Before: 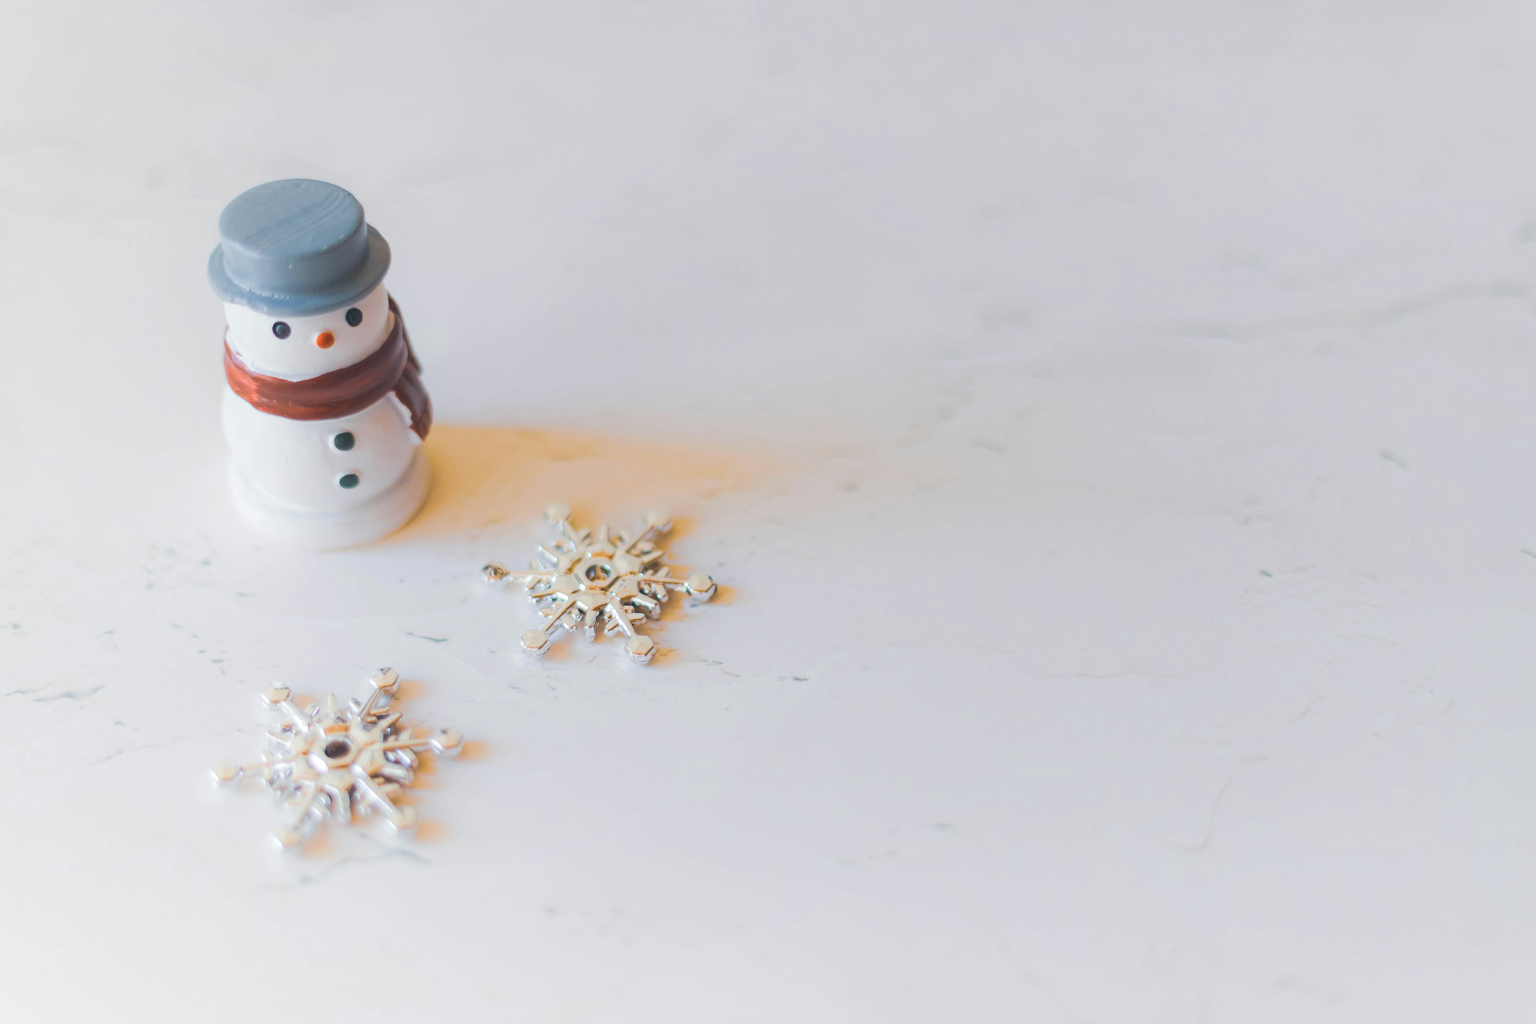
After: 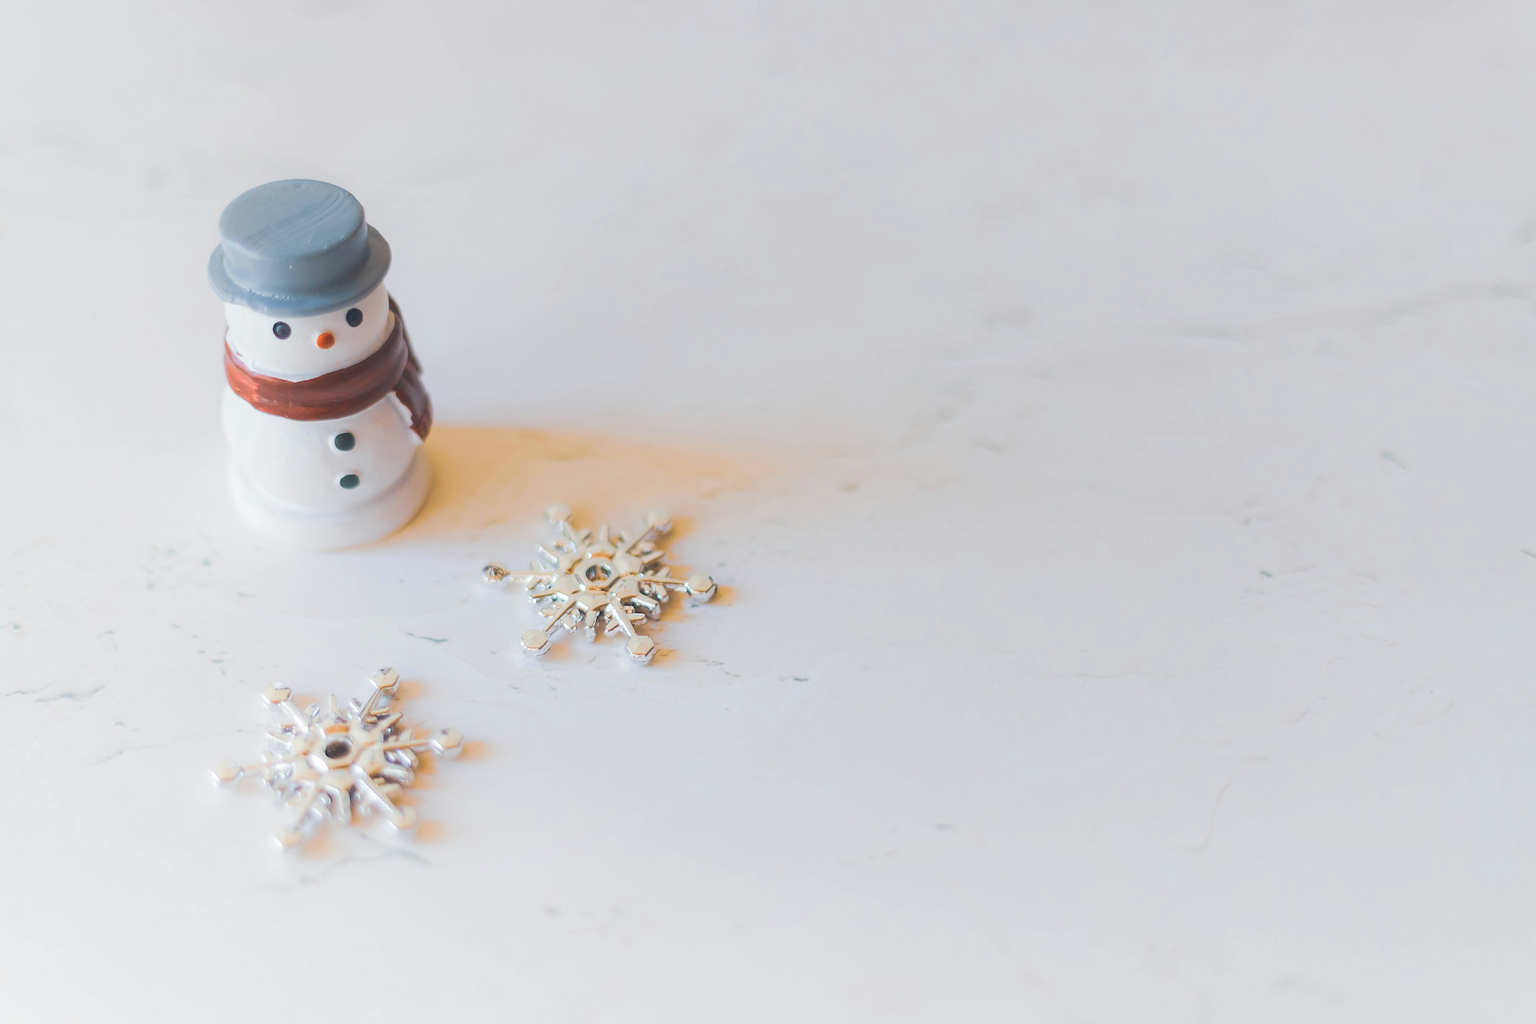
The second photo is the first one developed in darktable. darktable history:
haze removal: strength -0.1, adaptive false
sharpen: on, module defaults
